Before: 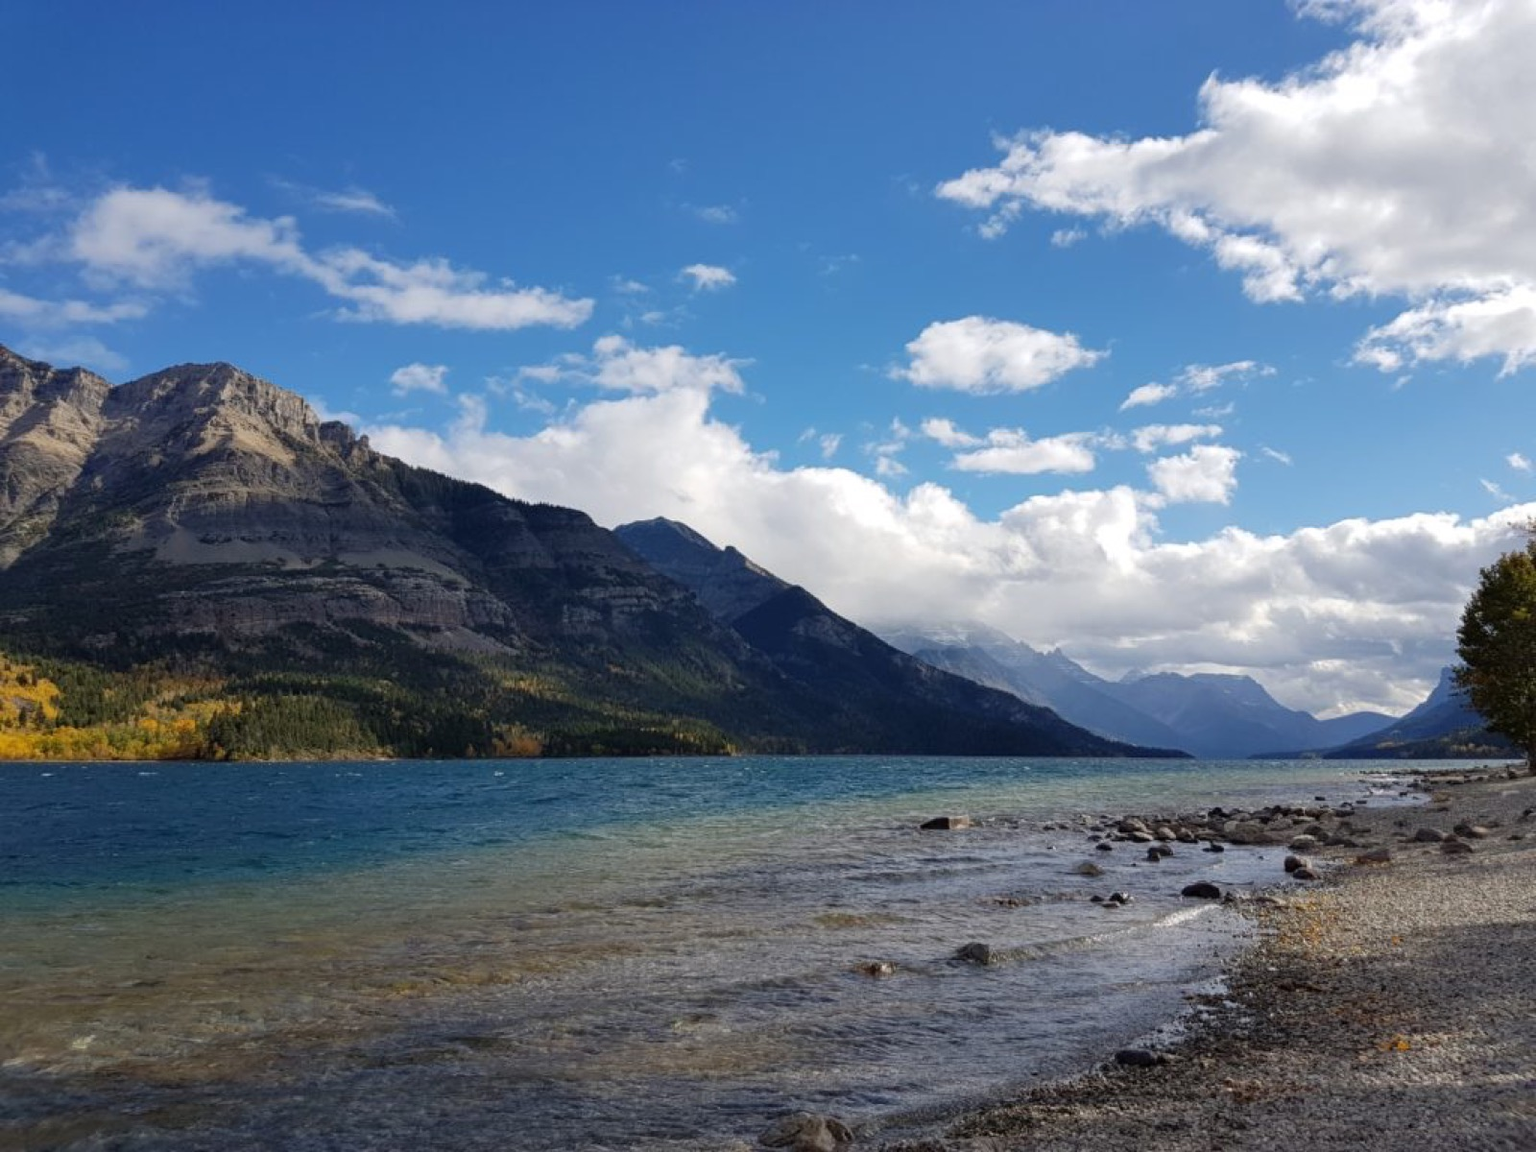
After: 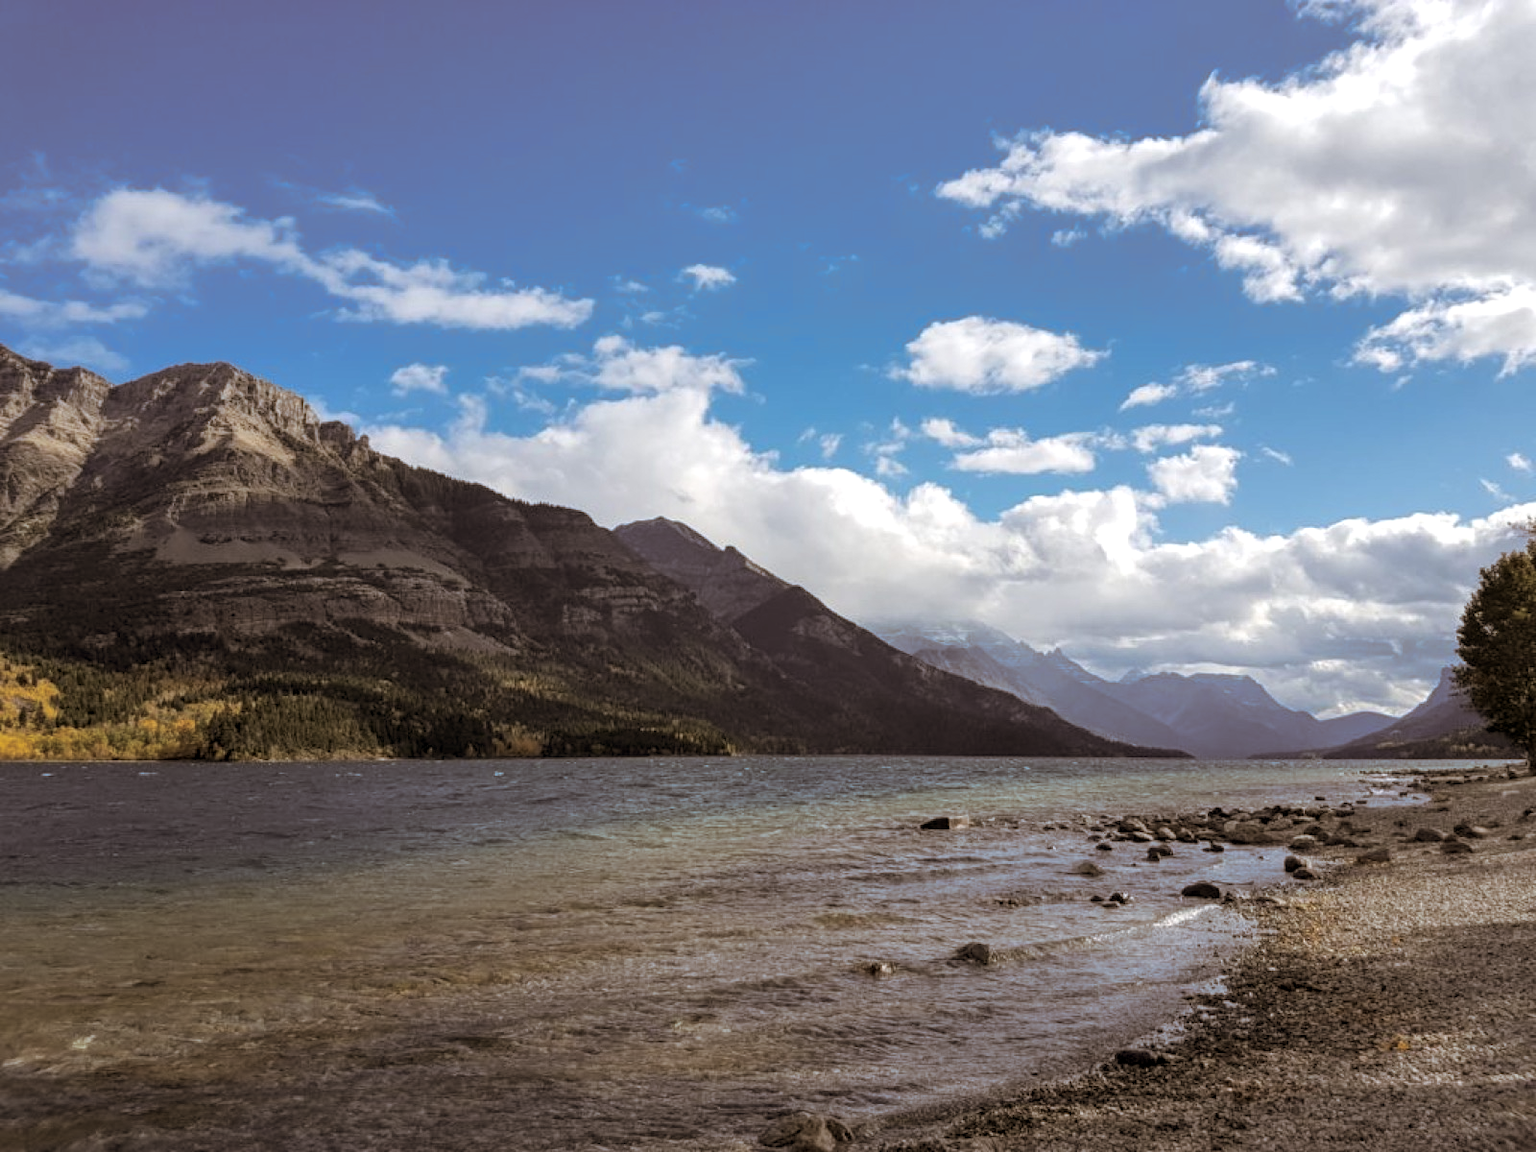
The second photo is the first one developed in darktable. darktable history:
split-toning: shadows › hue 32.4°, shadows › saturation 0.51, highlights › hue 180°, highlights › saturation 0, balance -60.17, compress 55.19%
color balance: mode lift, gamma, gain (sRGB)
local contrast: on, module defaults
